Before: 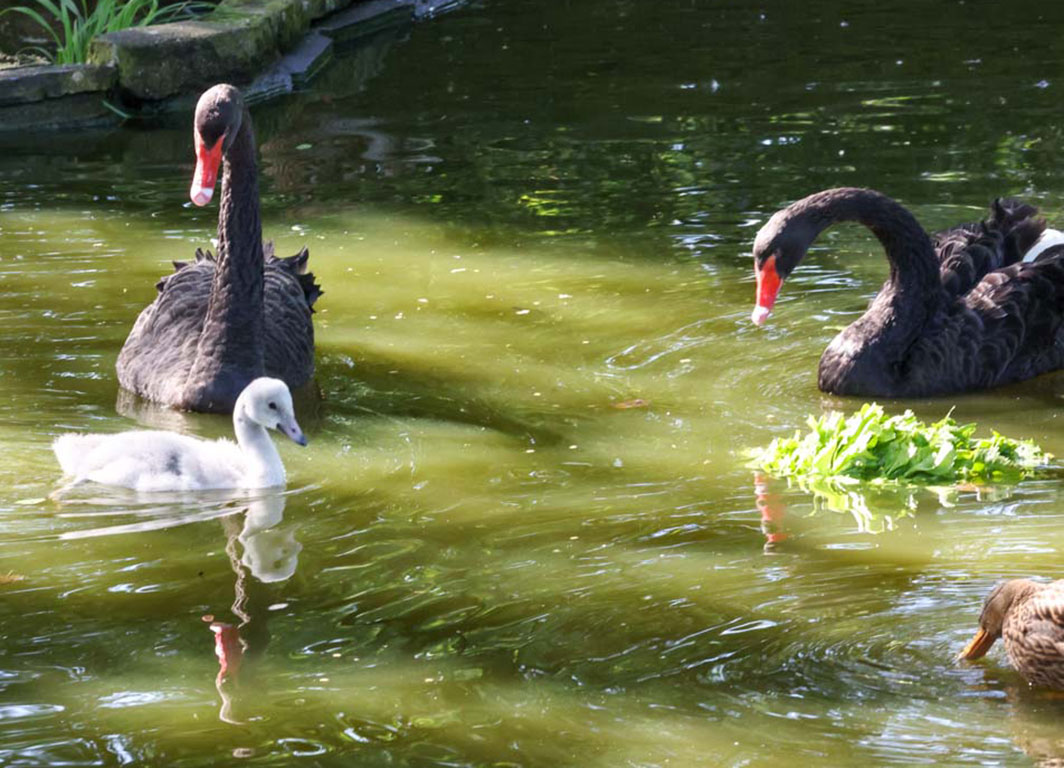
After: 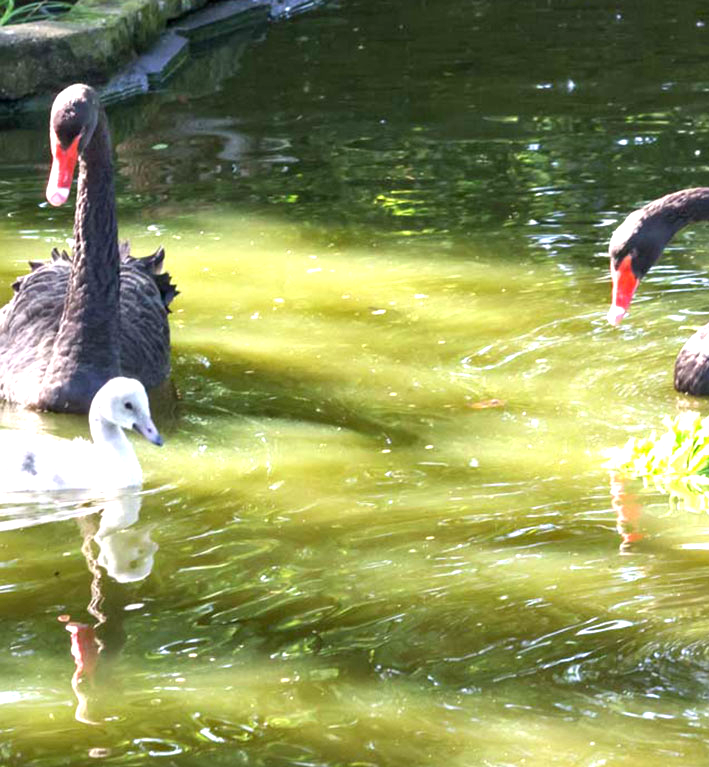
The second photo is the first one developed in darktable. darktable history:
crop and rotate: left 13.537%, right 19.796%
exposure: black level correction 0.001, exposure 0.955 EV, compensate exposure bias true, compensate highlight preservation false
